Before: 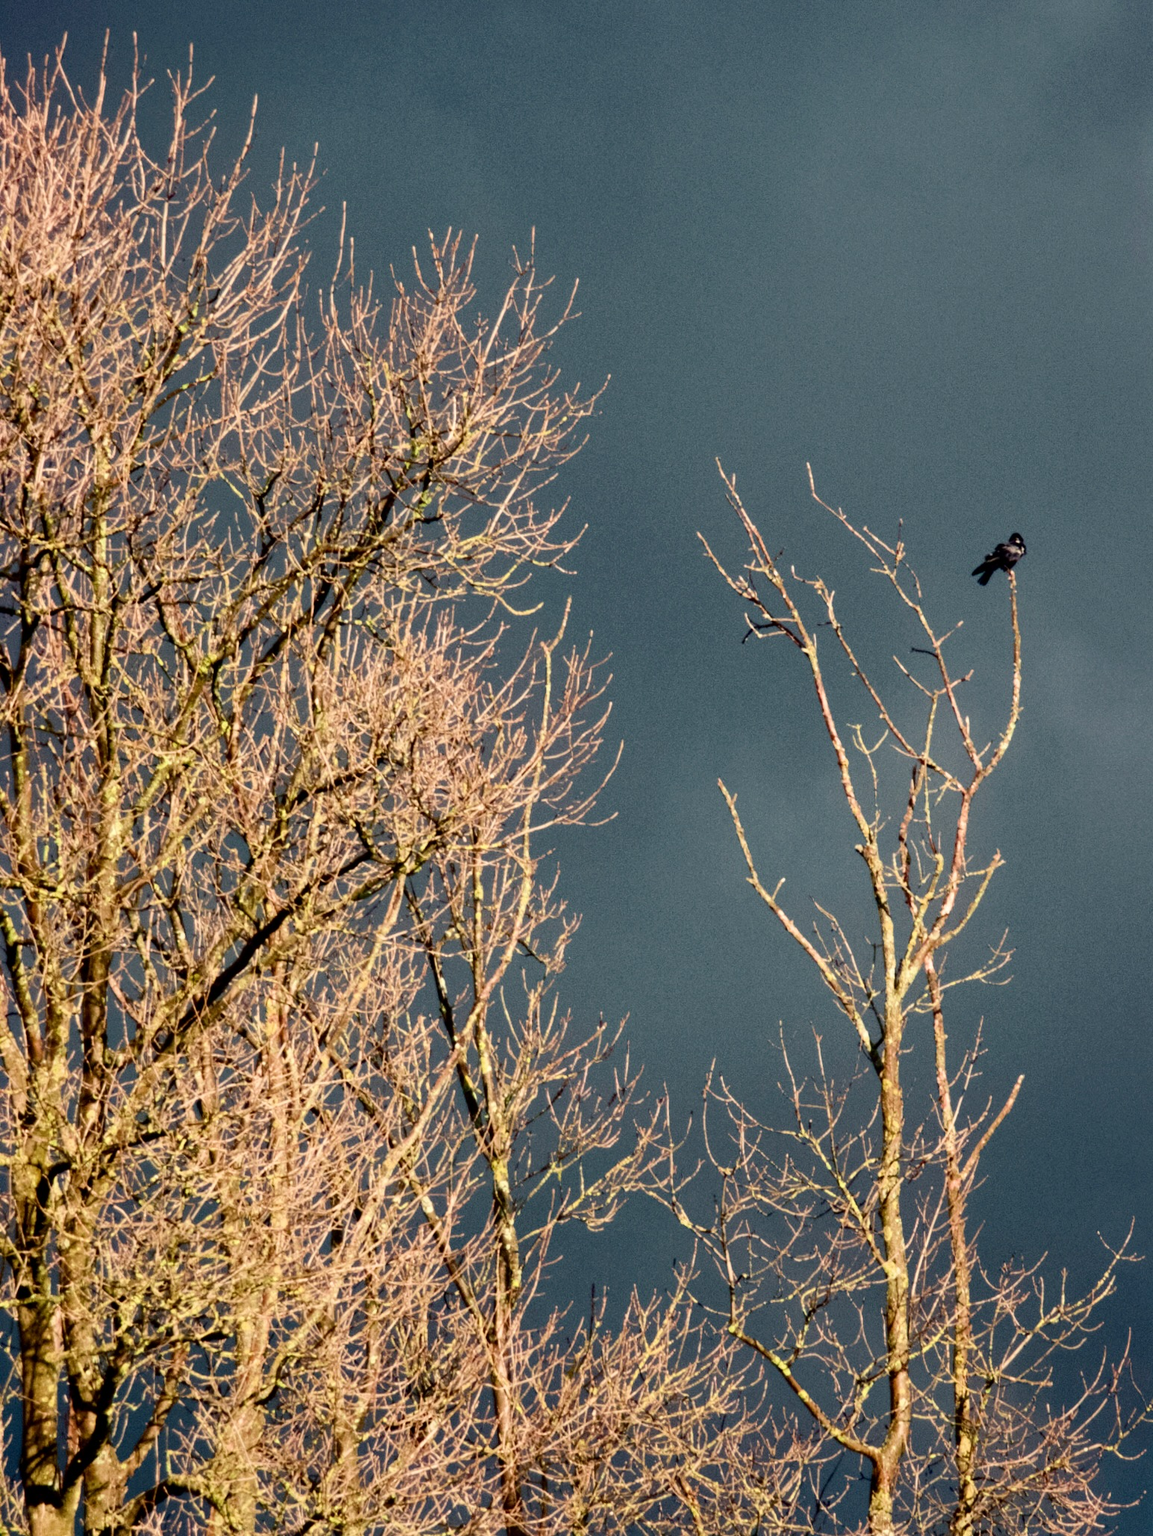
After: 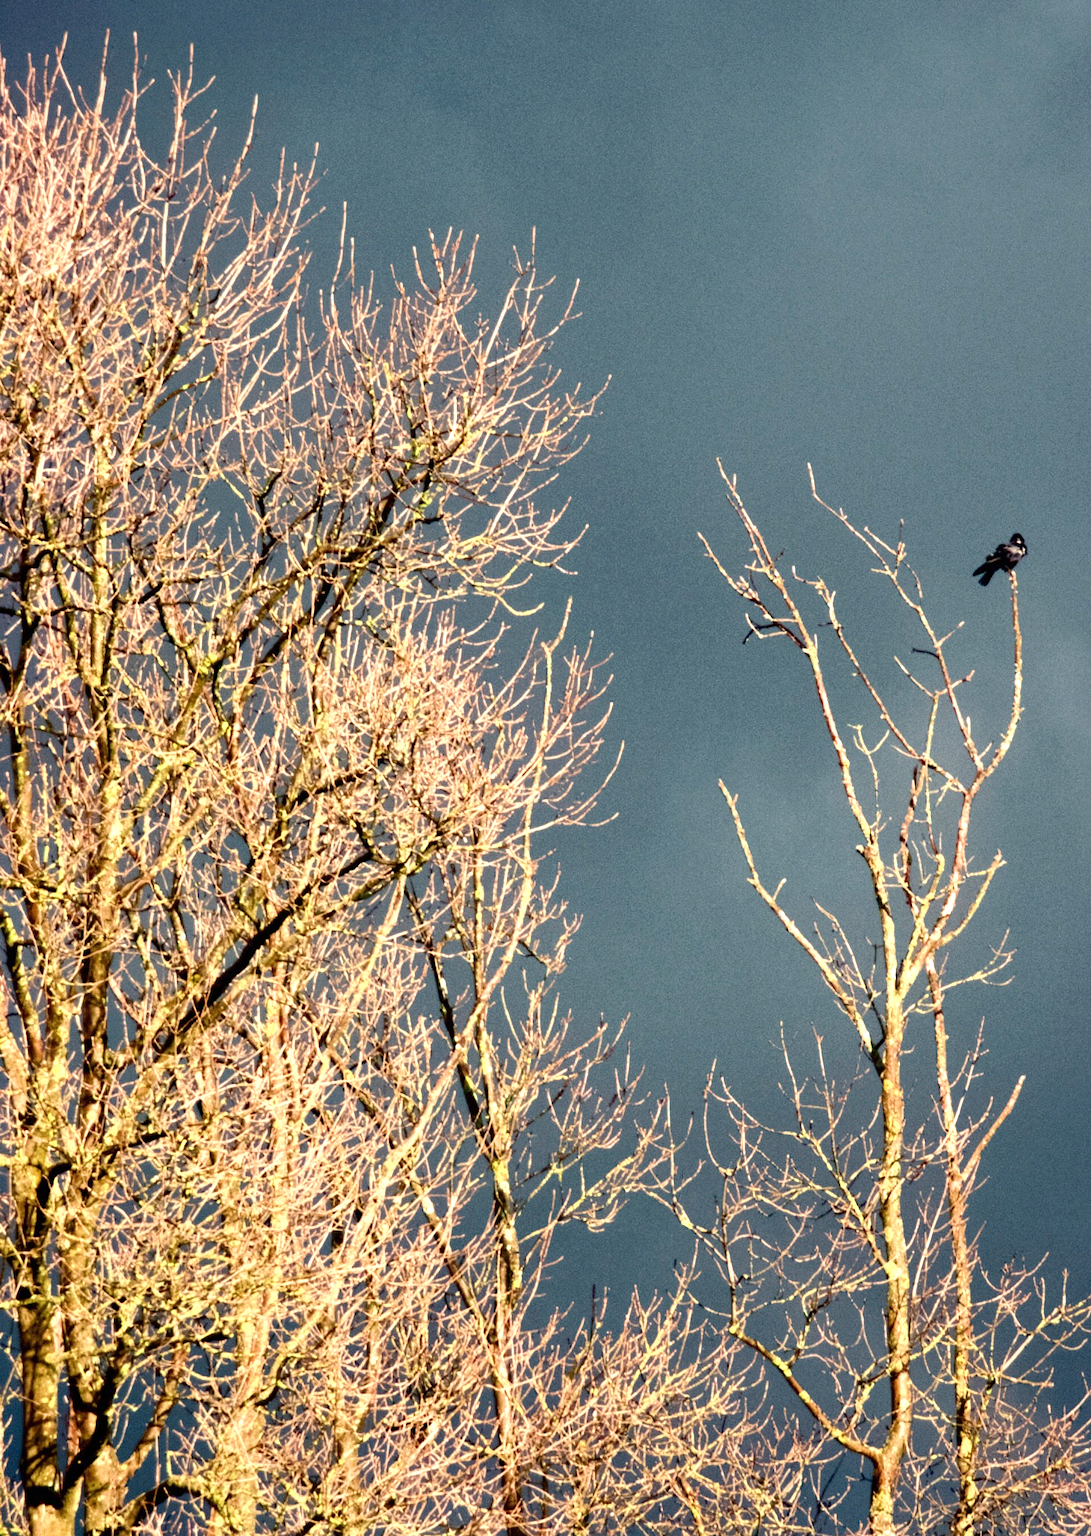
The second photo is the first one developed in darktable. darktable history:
exposure: black level correction 0, exposure 0.701 EV, compensate highlight preservation false
crop and rotate: right 5.389%
